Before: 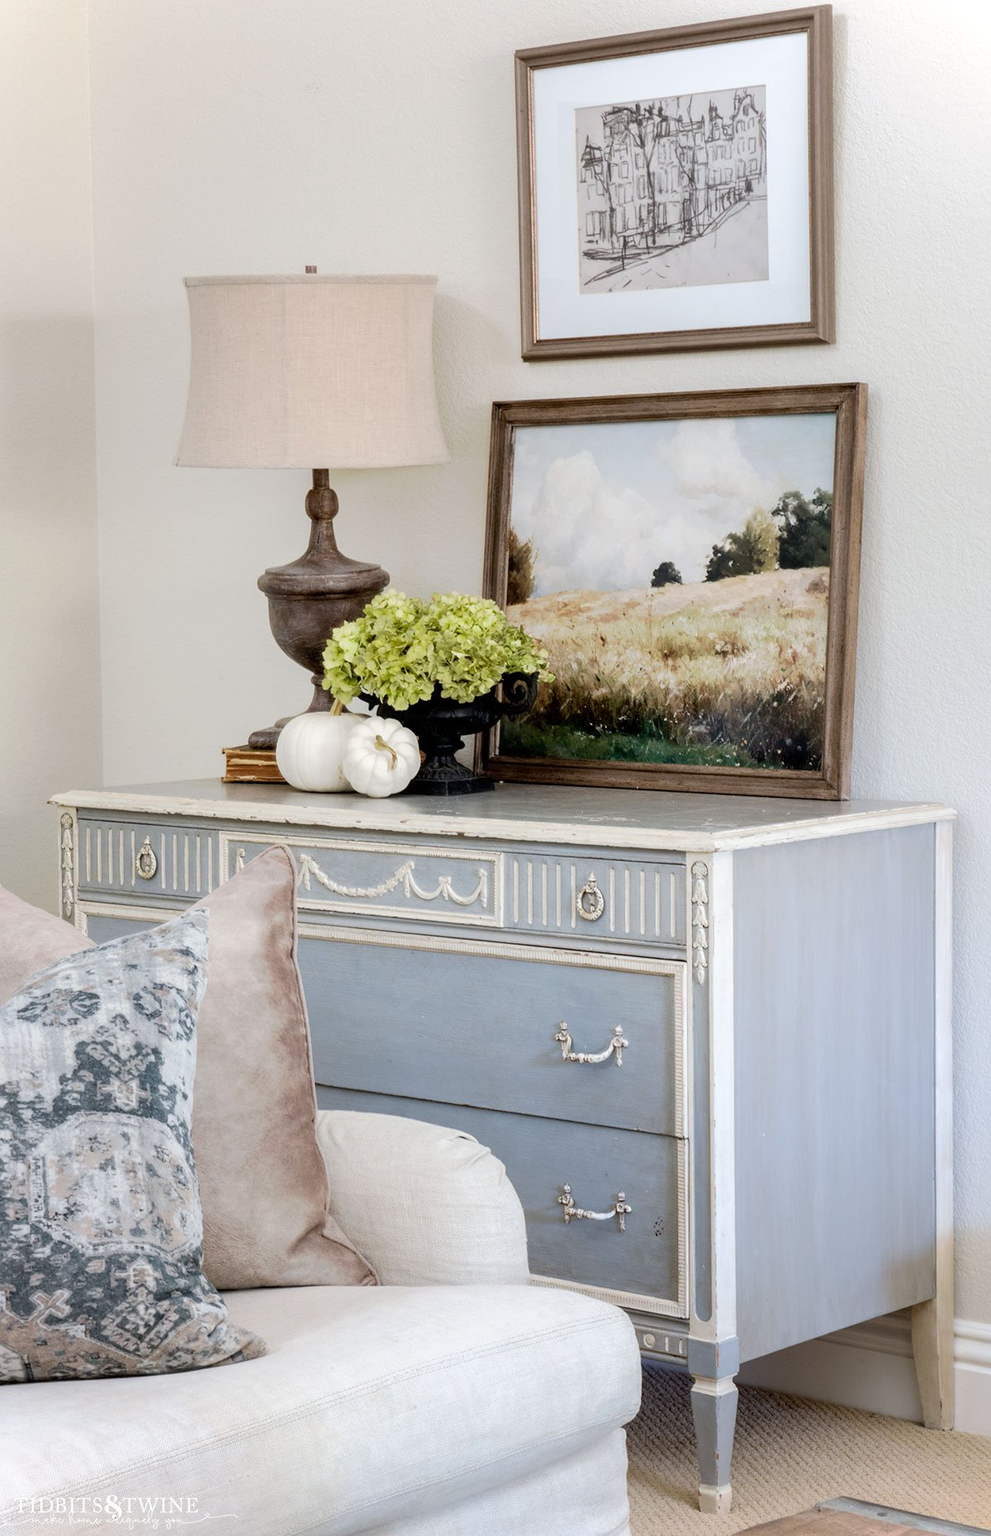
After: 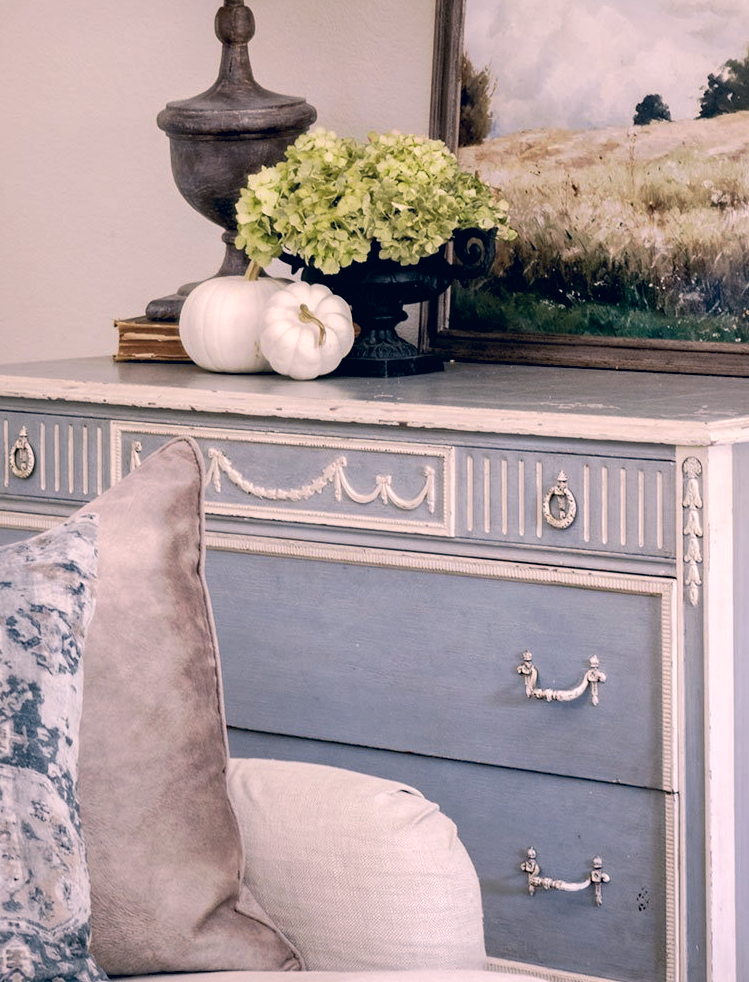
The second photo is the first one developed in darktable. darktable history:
color correction: highlights a* 14.4, highlights b* 5.7, shadows a* -6.22, shadows b* -15.37, saturation 0.84
crop: left 12.964%, top 31.55%, right 24.582%, bottom 15.637%
haze removal: compatibility mode true, adaptive false
local contrast: mode bilateral grid, contrast 20, coarseness 50, detail 119%, midtone range 0.2
